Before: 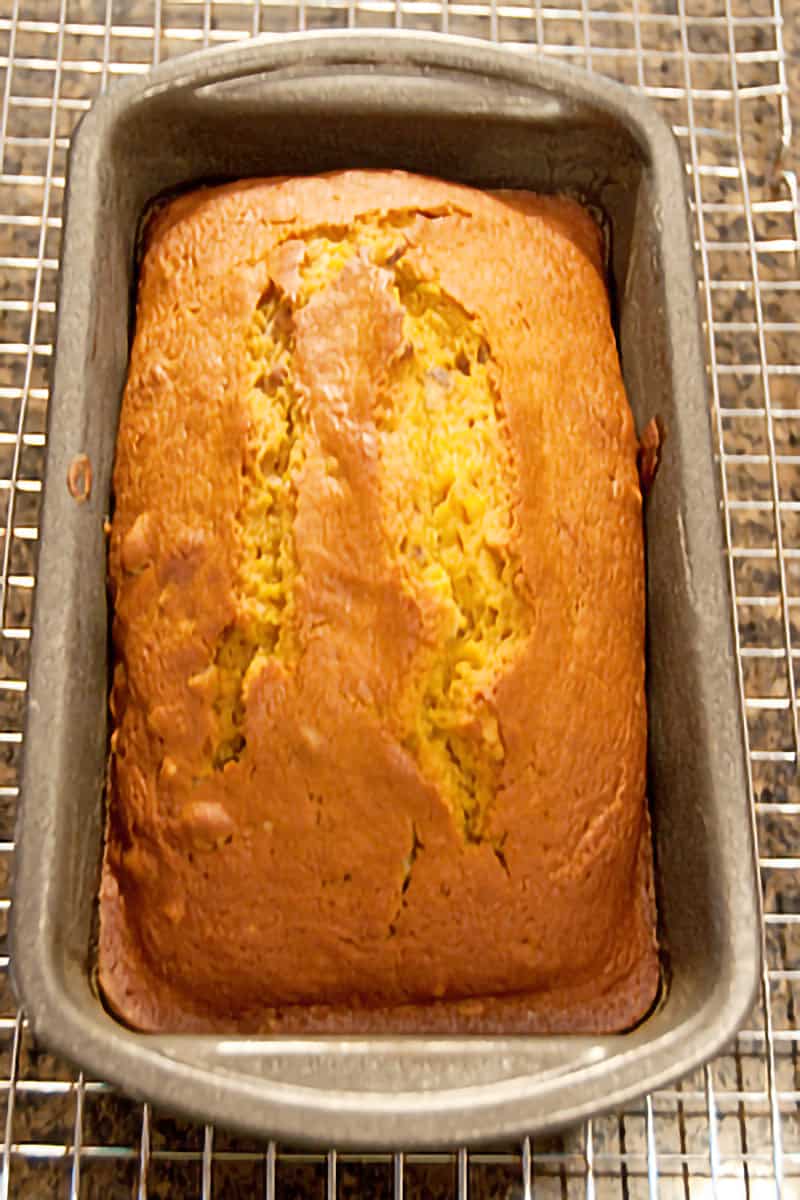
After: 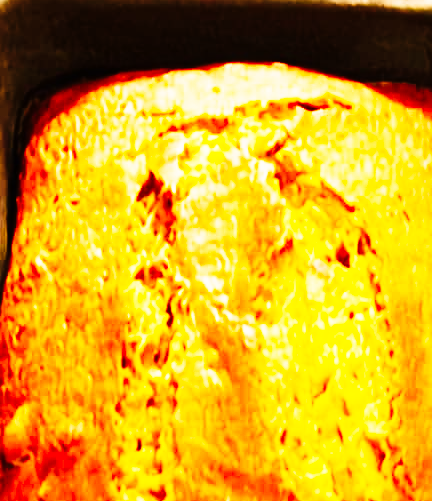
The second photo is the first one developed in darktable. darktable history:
contrast brightness saturation: contrast 0.097, brightness 0.015, saturation 0.024
color balance rgb: highlights gain › chroma 0.255%, highlights gain › hue 330.12°, perceptual saturation grading › global saturation 10.343%
crop: left 15.03%, top 9.062%, right 30.919%, bottom 49.153%
tone curve: curves: ch0 [(0, 0) (0.003, 0.006) (0.011, 0.008) (0.025, 0.011) (0.044, 0.015) (0.069, 0.019) (0.1, 0.023) (0.136, 0.03) (0.177, 0.042) (0.224, 0.065) (0.277, 0.103) (0.335, 0.177) (0.399, 0.294) (0.468, 0.463) (0.543, 0.639) (0.623, 0.805) (0.709, 0.909) (0.801, 0.967) (0.898, 0.989) (1, 1)], preserve colors none
